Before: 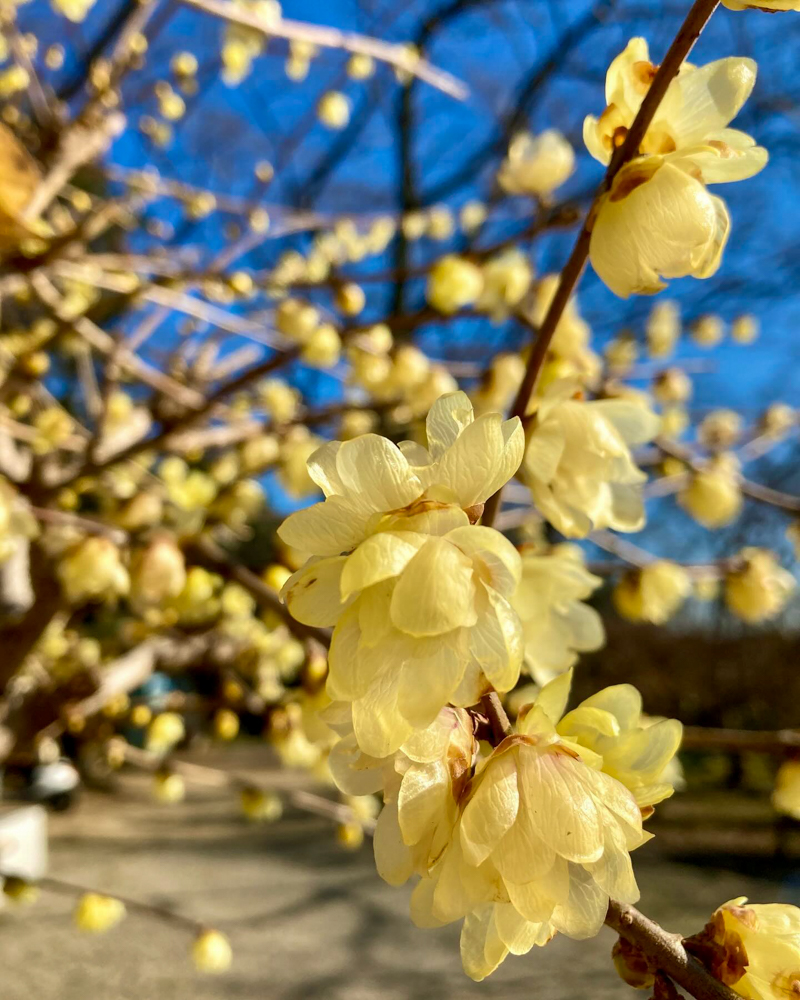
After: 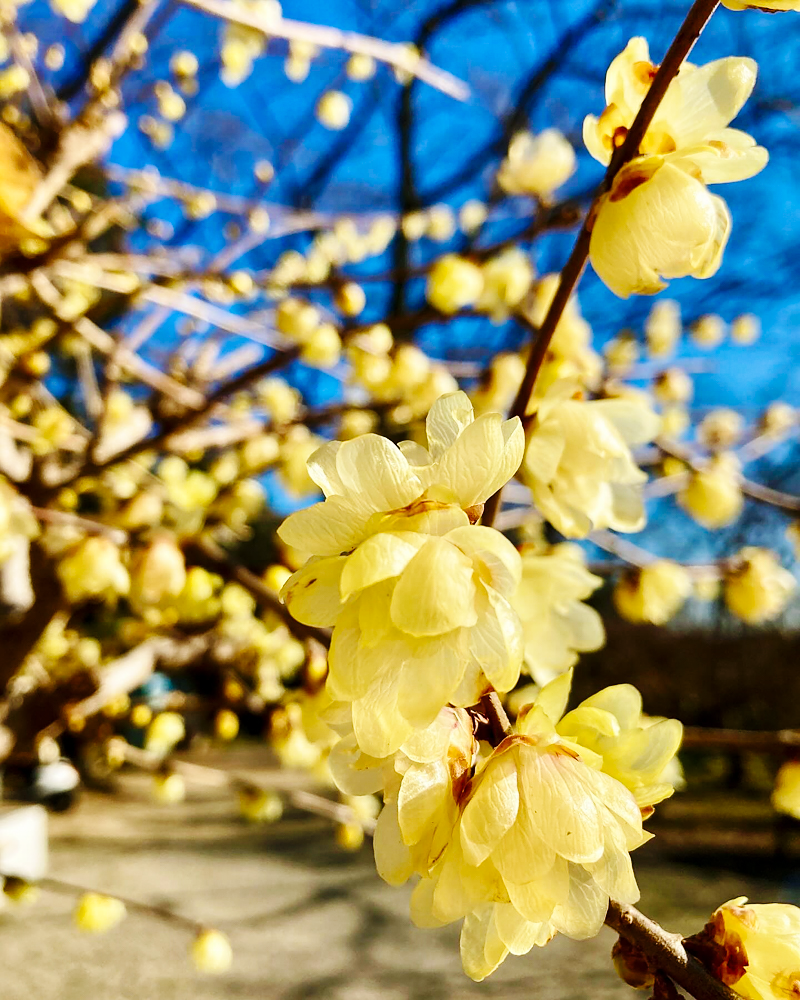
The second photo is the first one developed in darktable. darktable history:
sharpen: radius 1
base curve: curves: ch0 [(0, 0) (0.036, 0.025) (0.121, 0.166) (0.206, 0.329) (0.605, 0.79) (1, 1)], preserve colors none
